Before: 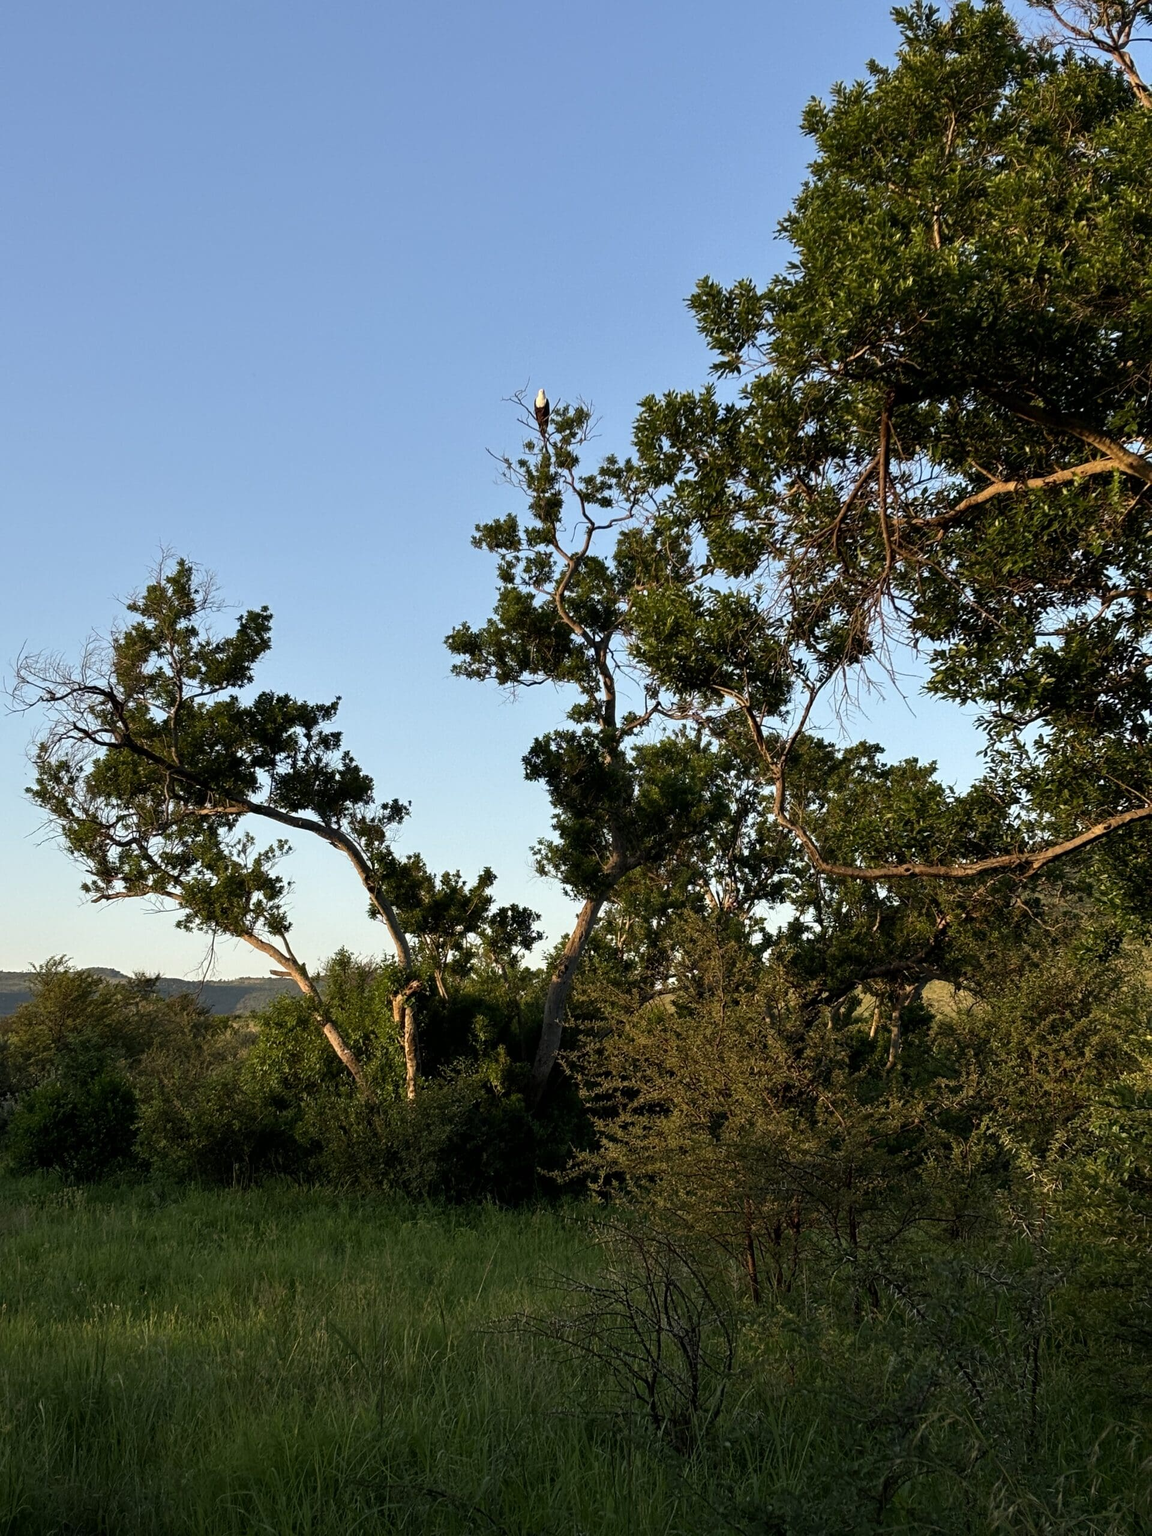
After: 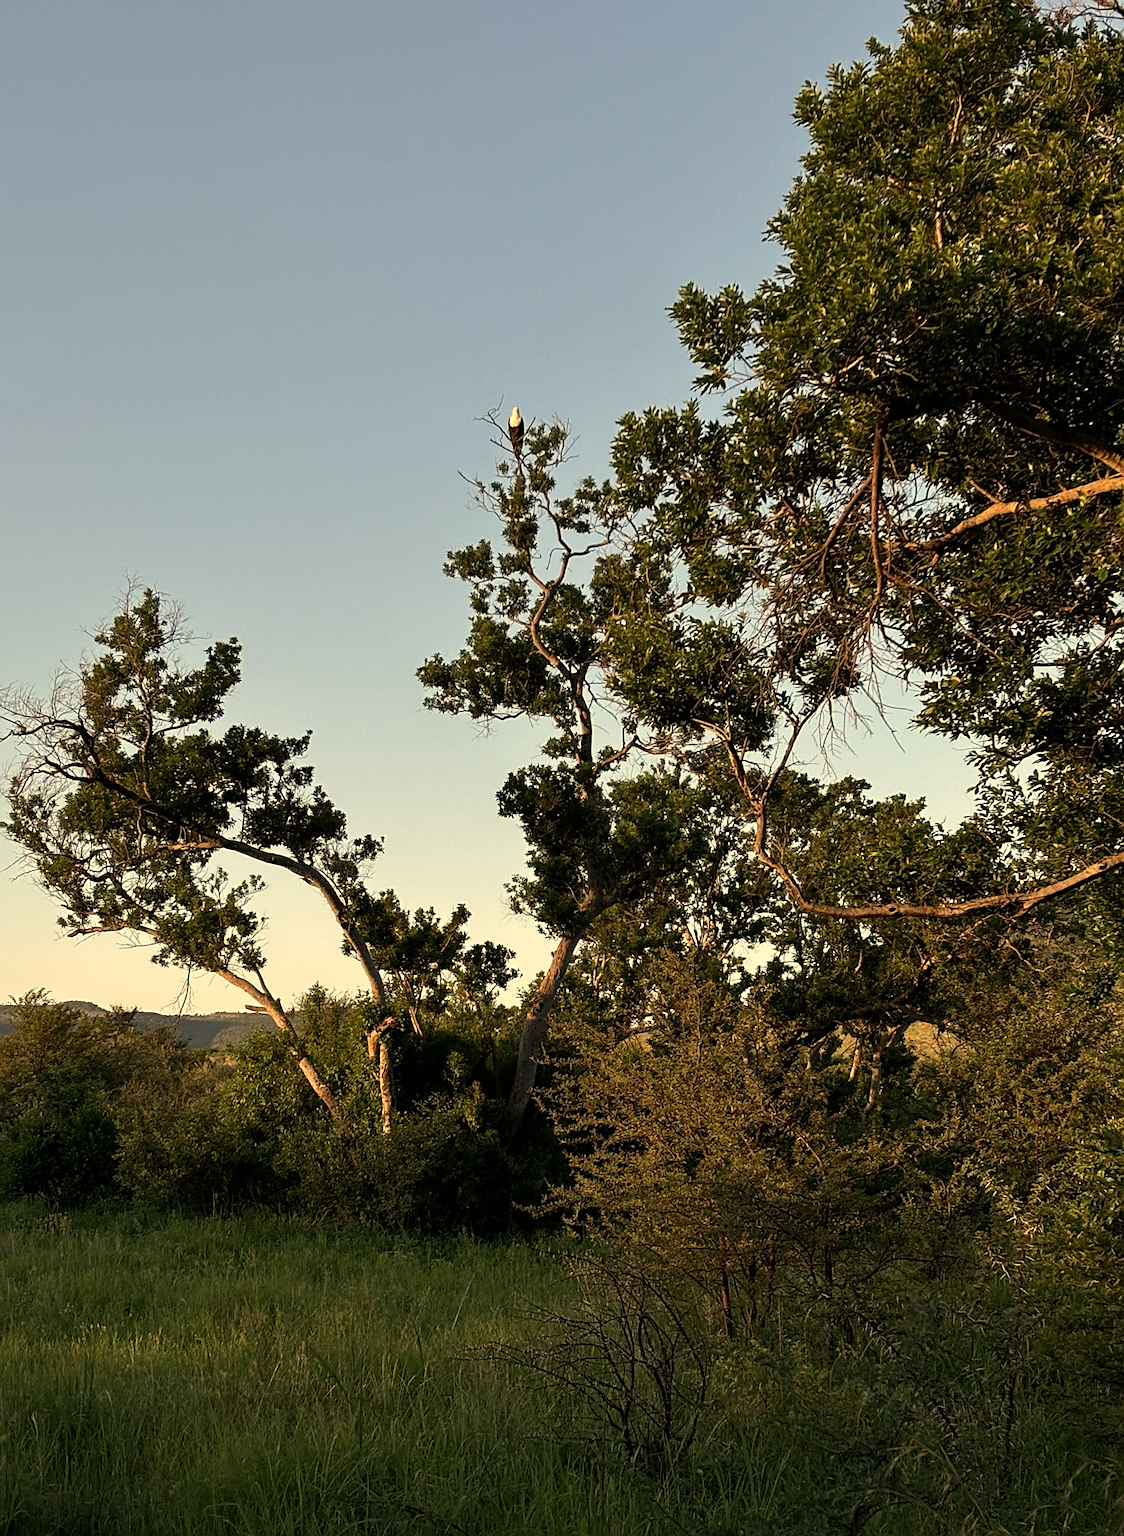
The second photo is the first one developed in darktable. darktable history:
white balance: red 1.138, green 0.996, blue 0.812
sharpen: on, module defaults
rotate and perspective: rotation 0.074°, lens shift (vertical) 0.096, lens shift (horizontal) -0.041, crop left 0.043, crop right 0.952, crop top 0.024, crop bottom 0.979
